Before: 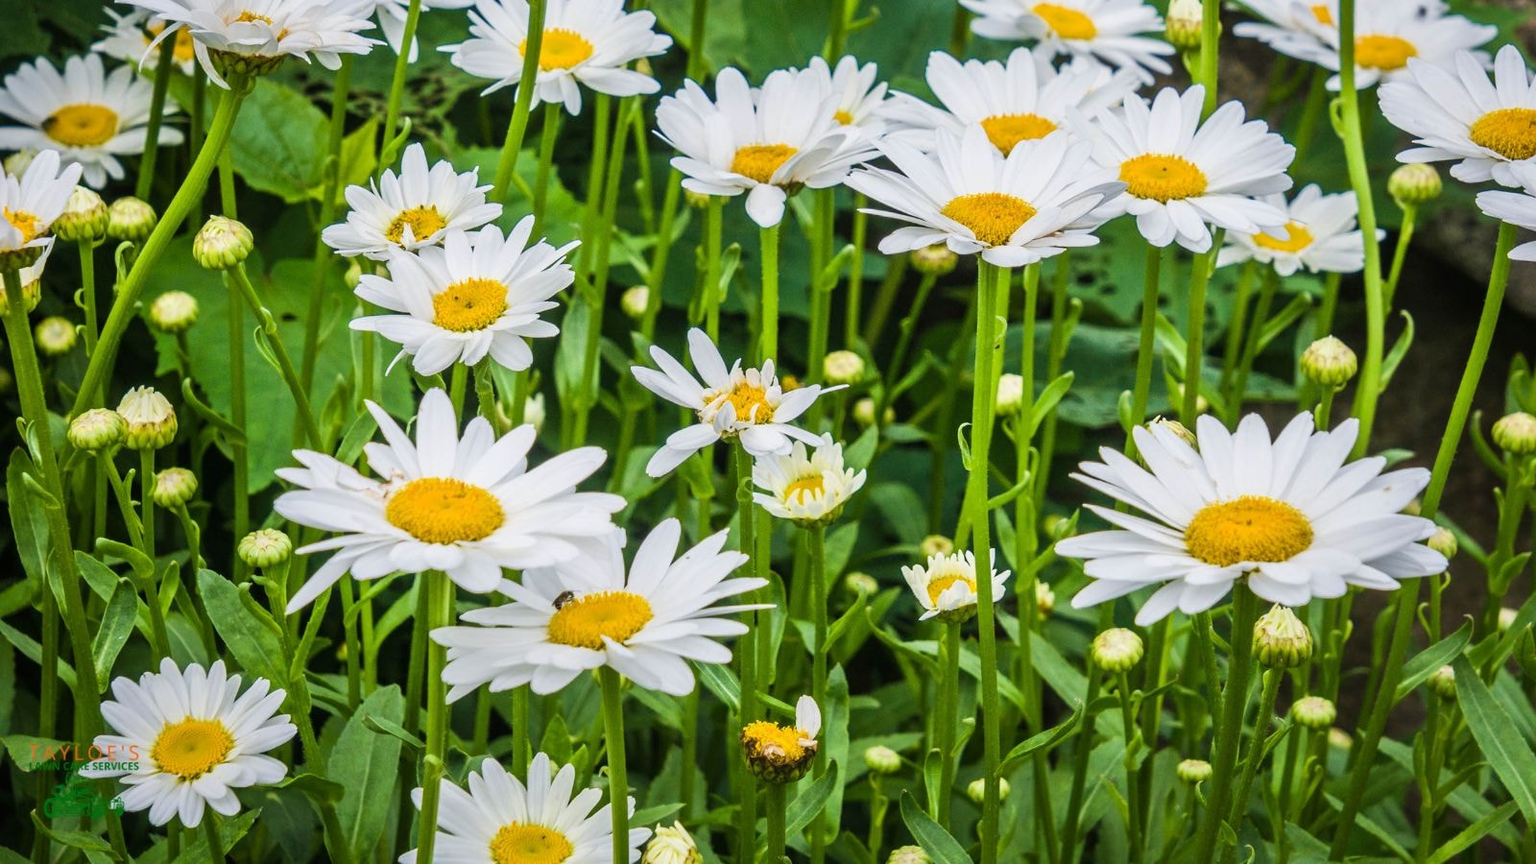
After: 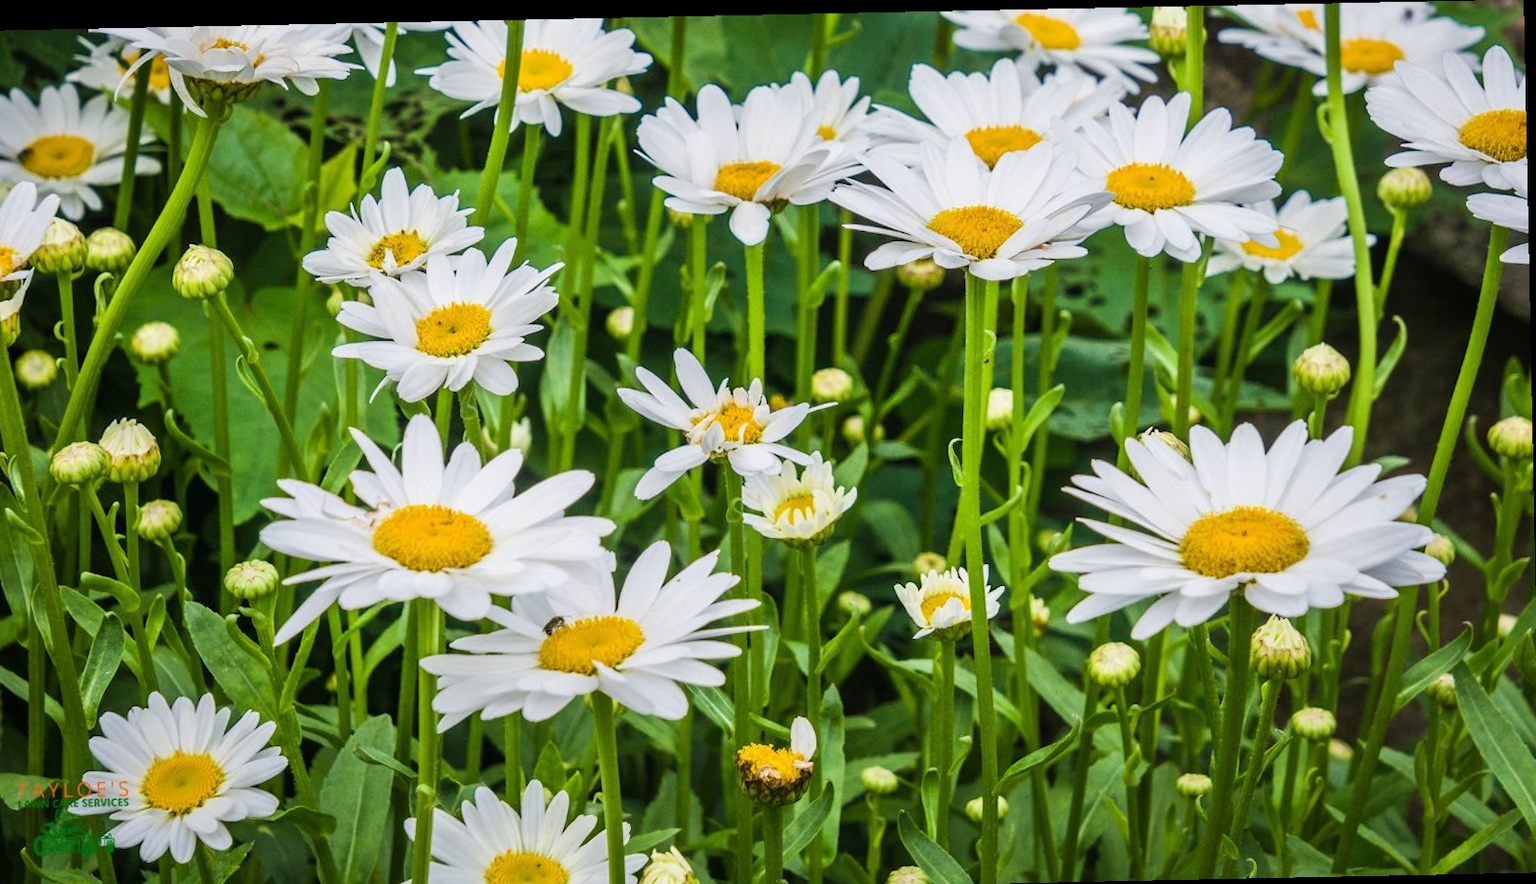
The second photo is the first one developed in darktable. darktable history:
crop: left 1.743%, right 0.268%, bottom 2.011%
rotate and perspective: rotation -1.17°, automatic cropping off
